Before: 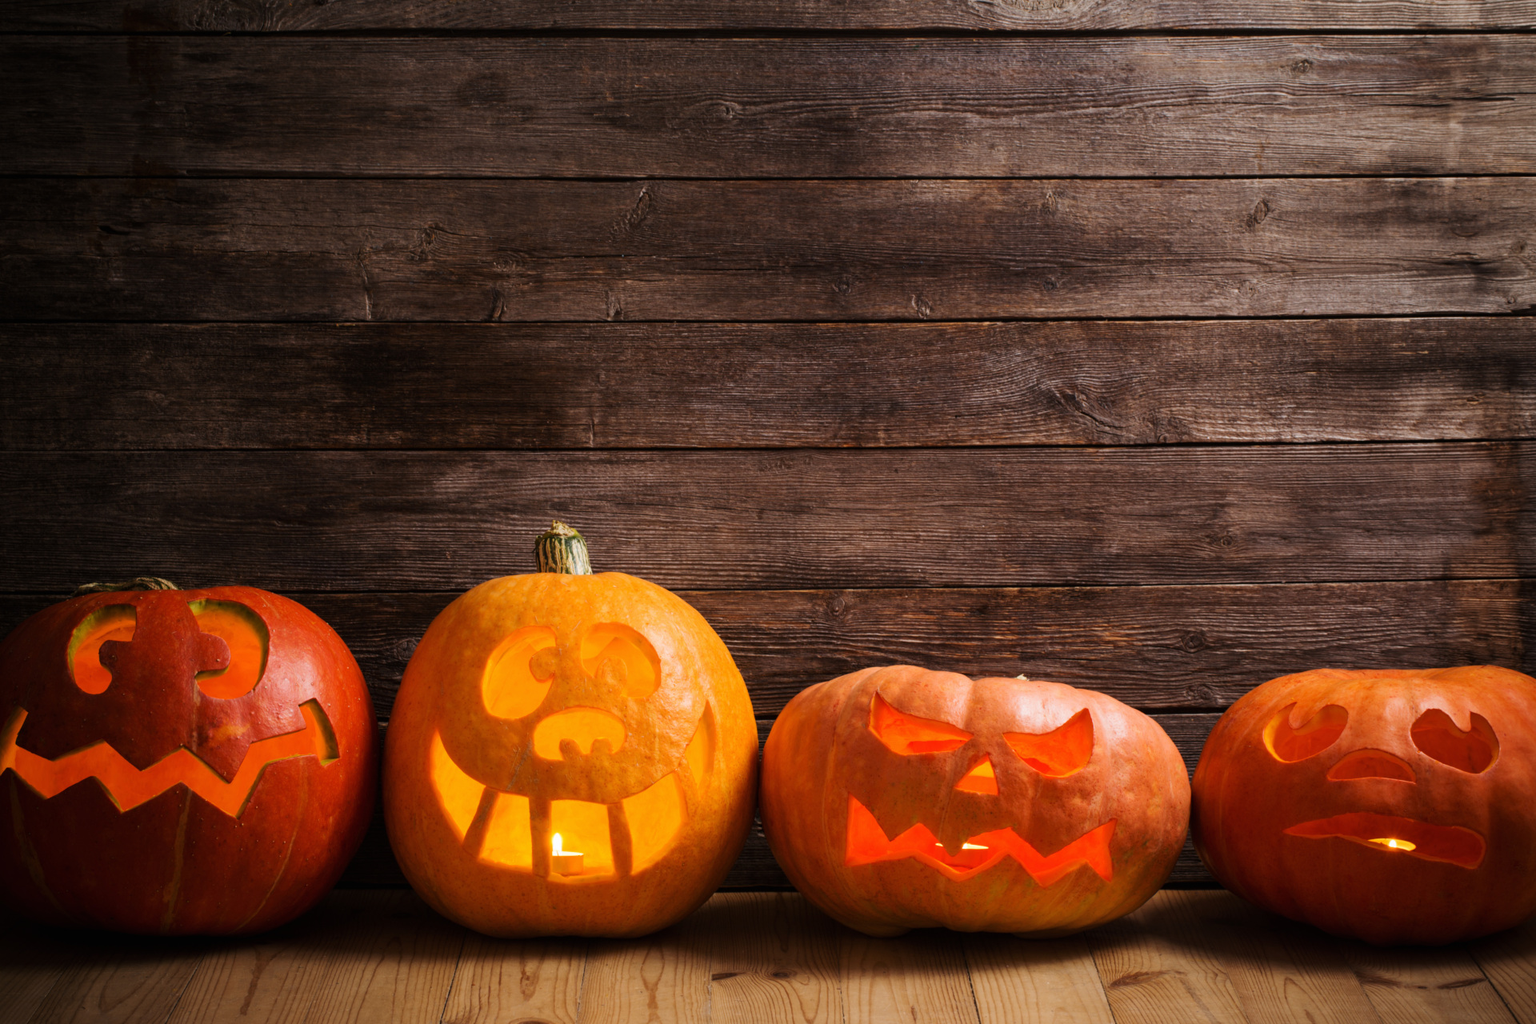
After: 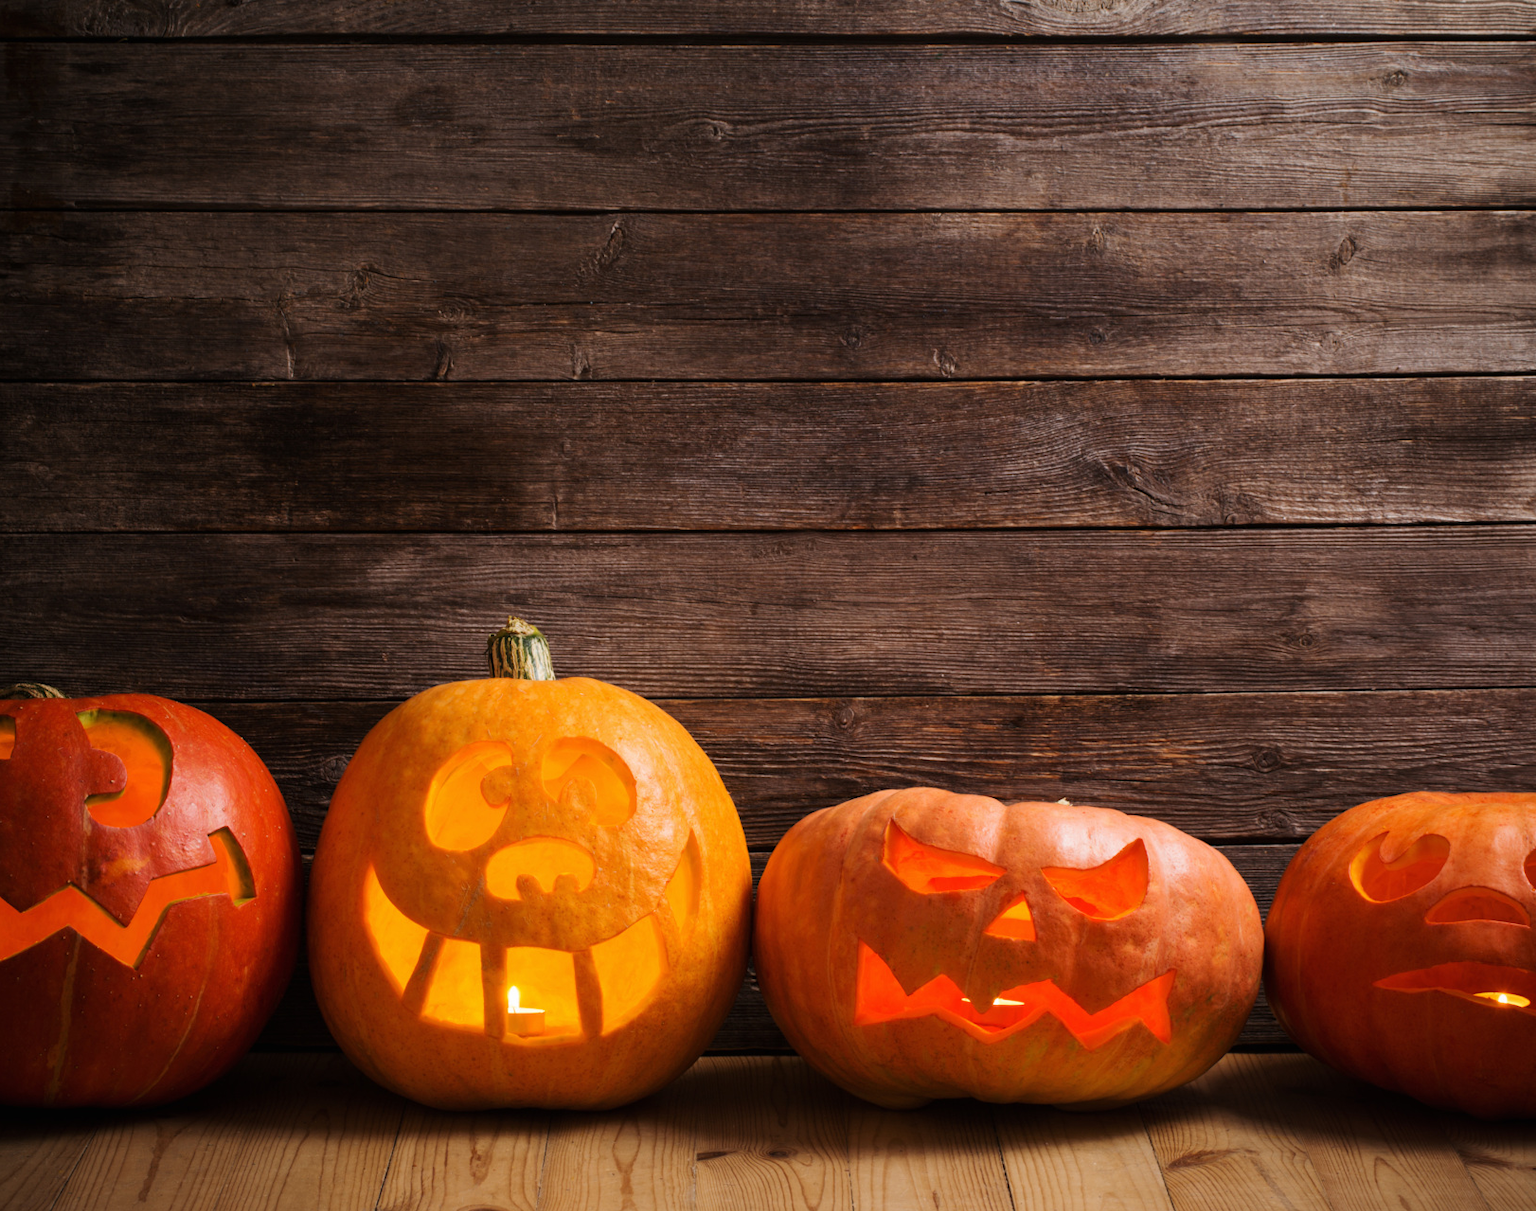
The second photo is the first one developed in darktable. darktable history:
crop: left 8.021%, right 7.493%
